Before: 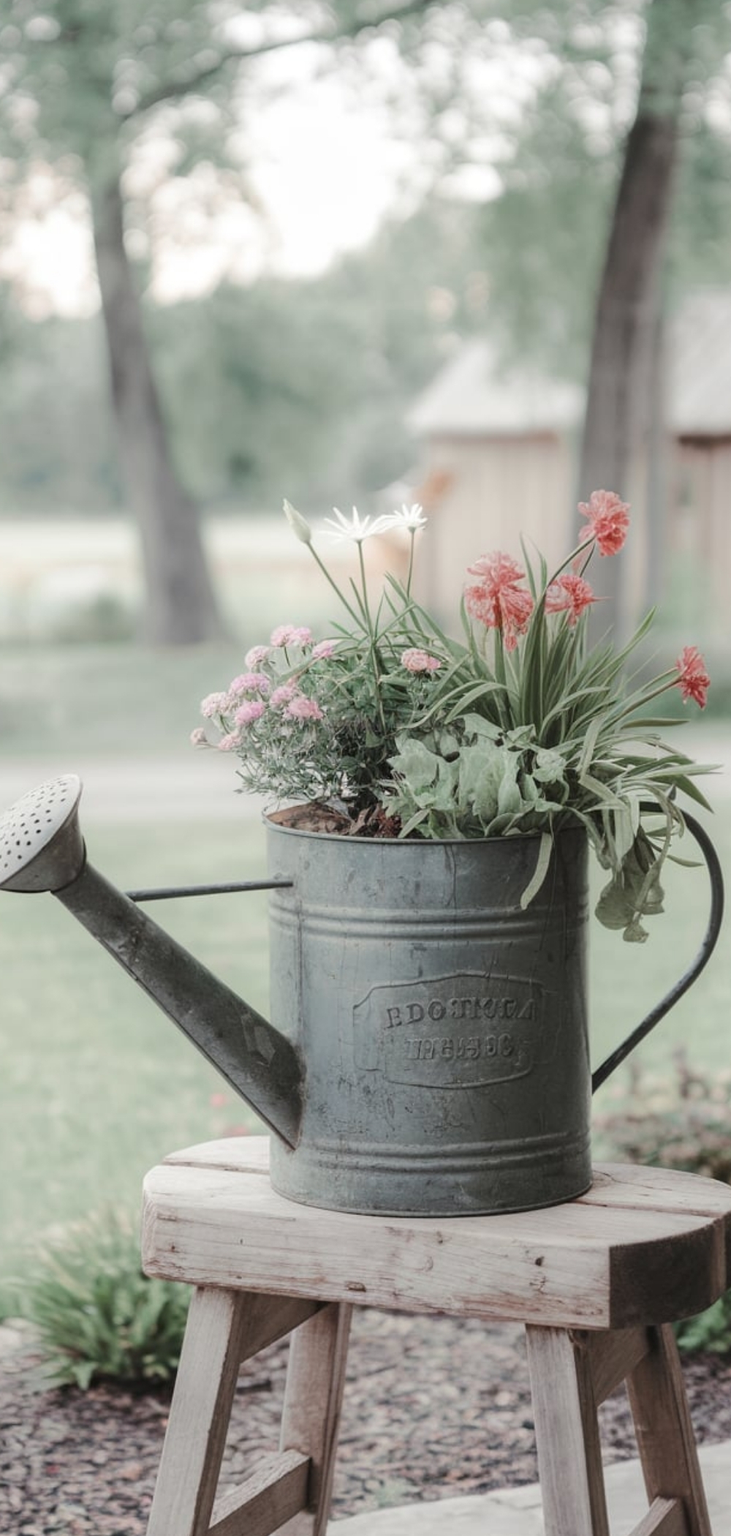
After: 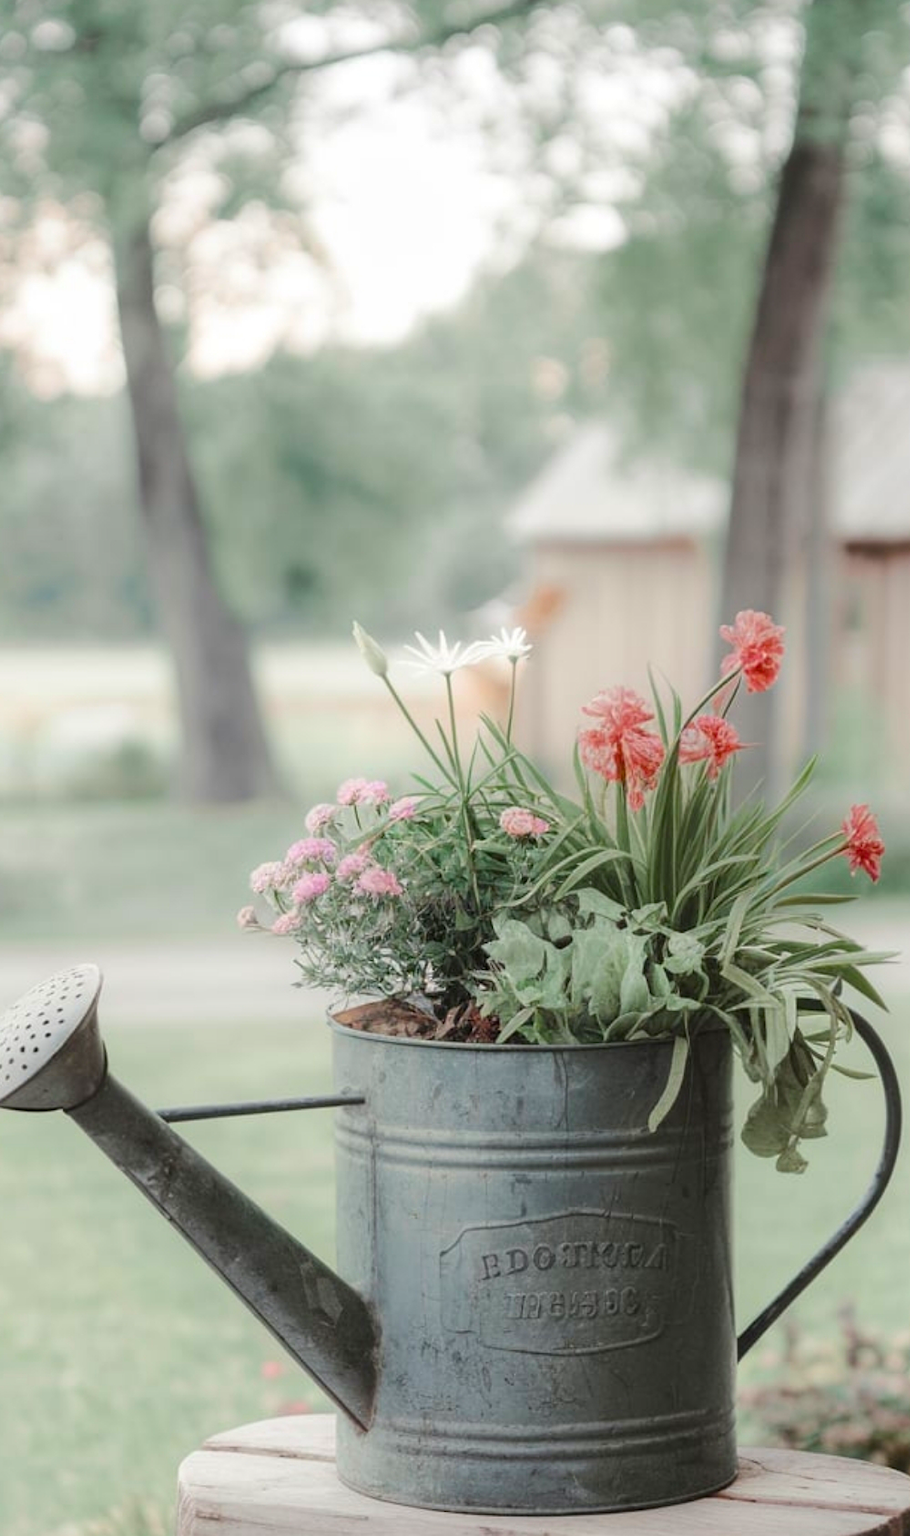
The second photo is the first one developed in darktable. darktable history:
crop: bottom 19.644%
color balance rgb: linear chroma grading › global chroma 15%, perceptual saturation grading › global saturation 30%
